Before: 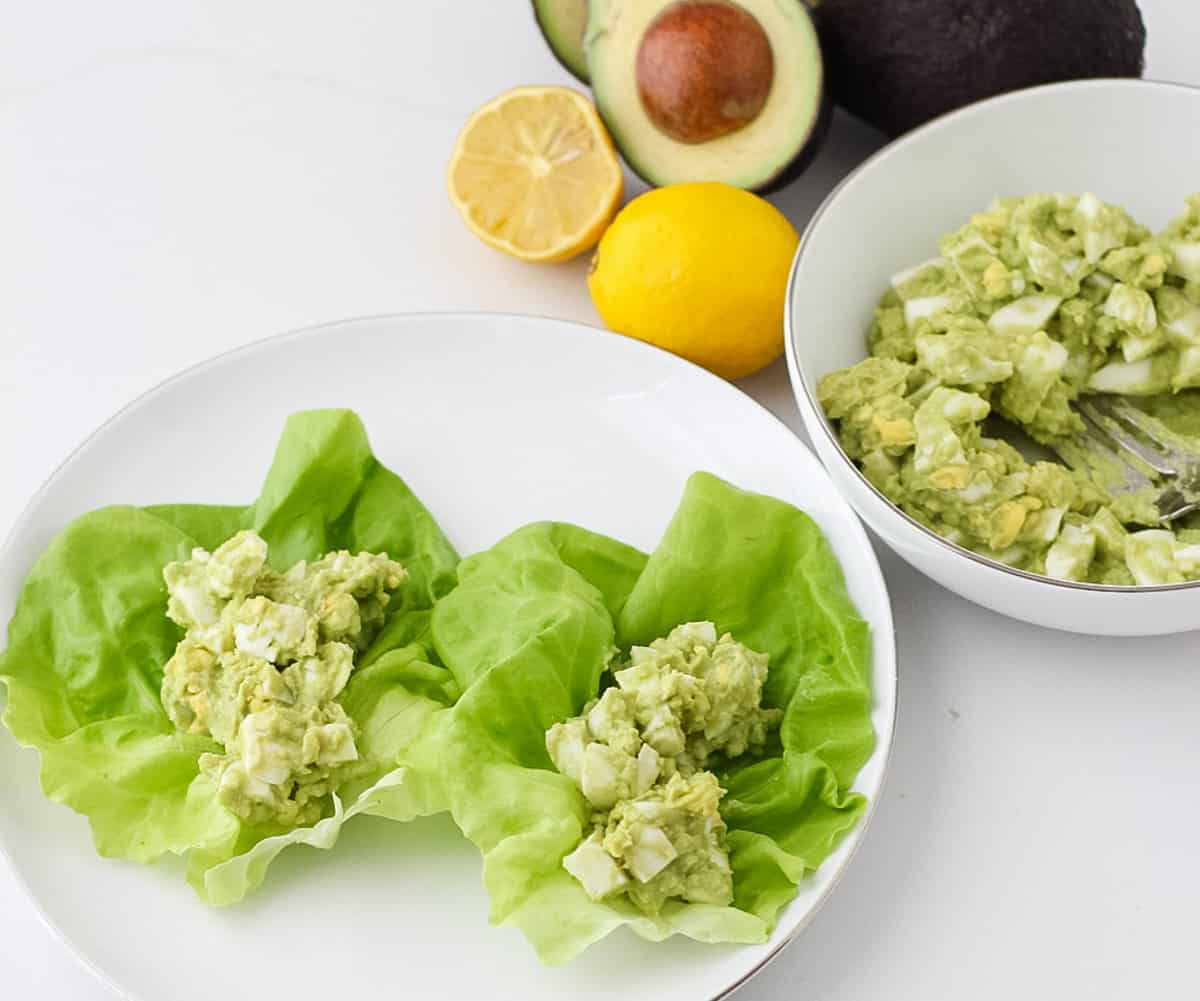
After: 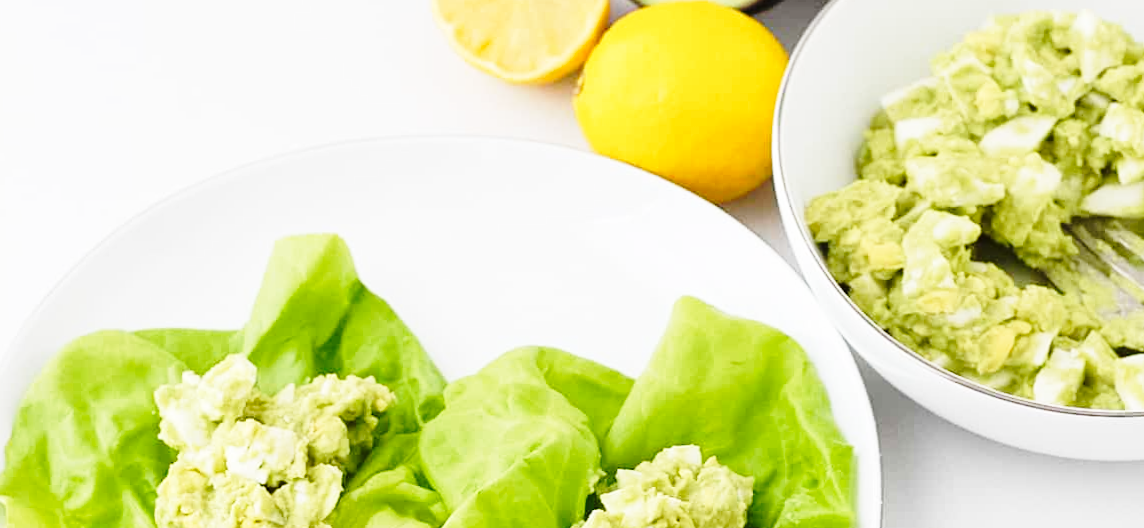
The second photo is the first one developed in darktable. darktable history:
base curve: curves: ch0 [(0, 0) (0.028, 0.03) (0.121, 0.232) (0.46, 0.748) (0.859, 0.968) (1, 1)], preserve colors none
crop: left 1.744%, top 19.225%, right 5.069%, bottom 28.357%
rotate and perspective: lens shift (vertical) 0.048, lens shift (horizontal) -0.024, automatic cropping off
